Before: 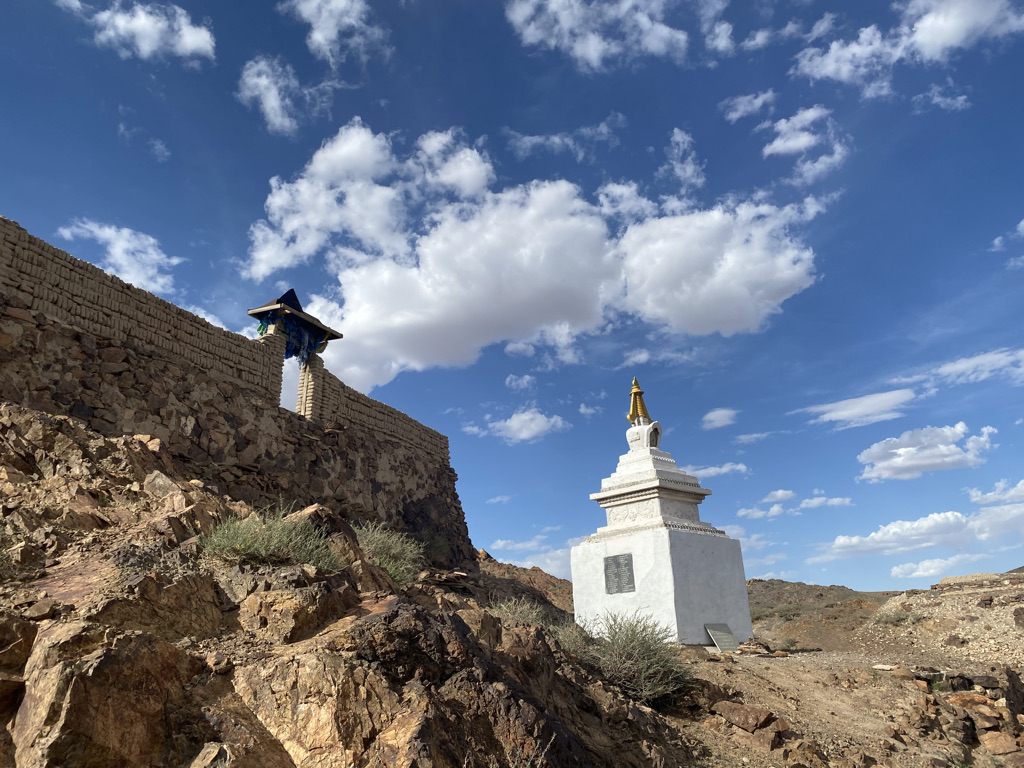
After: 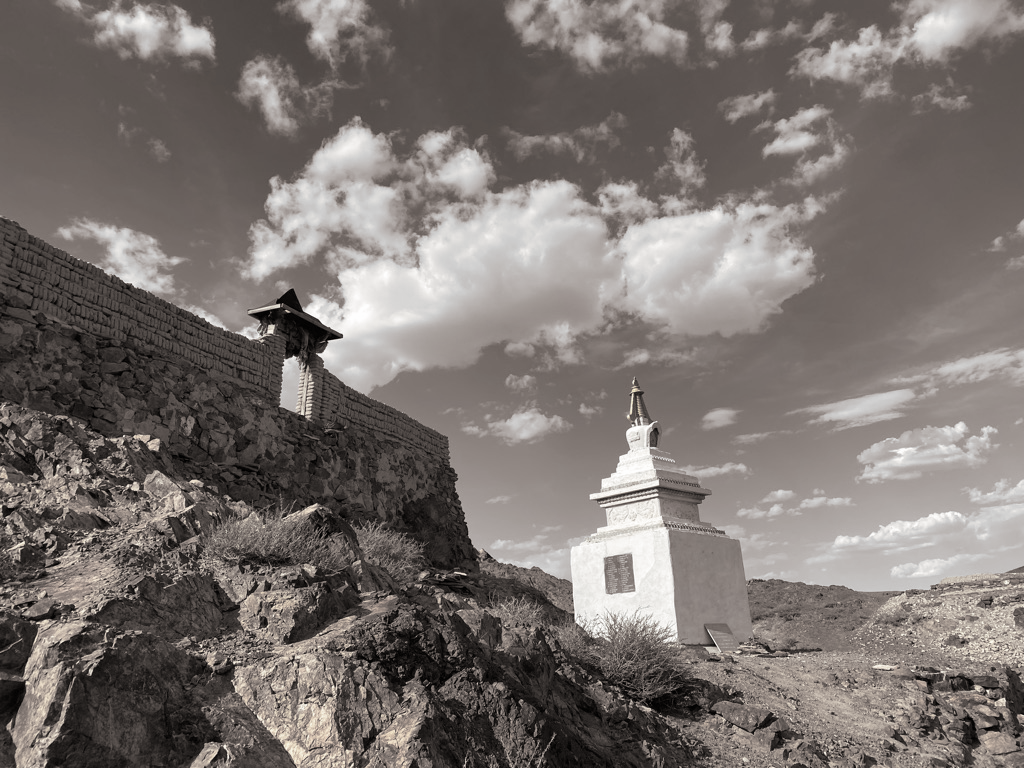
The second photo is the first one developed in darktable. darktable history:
color zones: curves: ch1 [(0, 0.831) (0.08, 0.771) (0.157, 0.268) (0.241, 0.207) (0.562, -0.005) (0.714, -0.013) (0.876, 0.01) (1, 0.831)]
split-toning: shadows › hue 26°, shadows › saturation 0.09, highlights › hue 40°, highlights › saturation 0.18, balance -63, compress 0%
